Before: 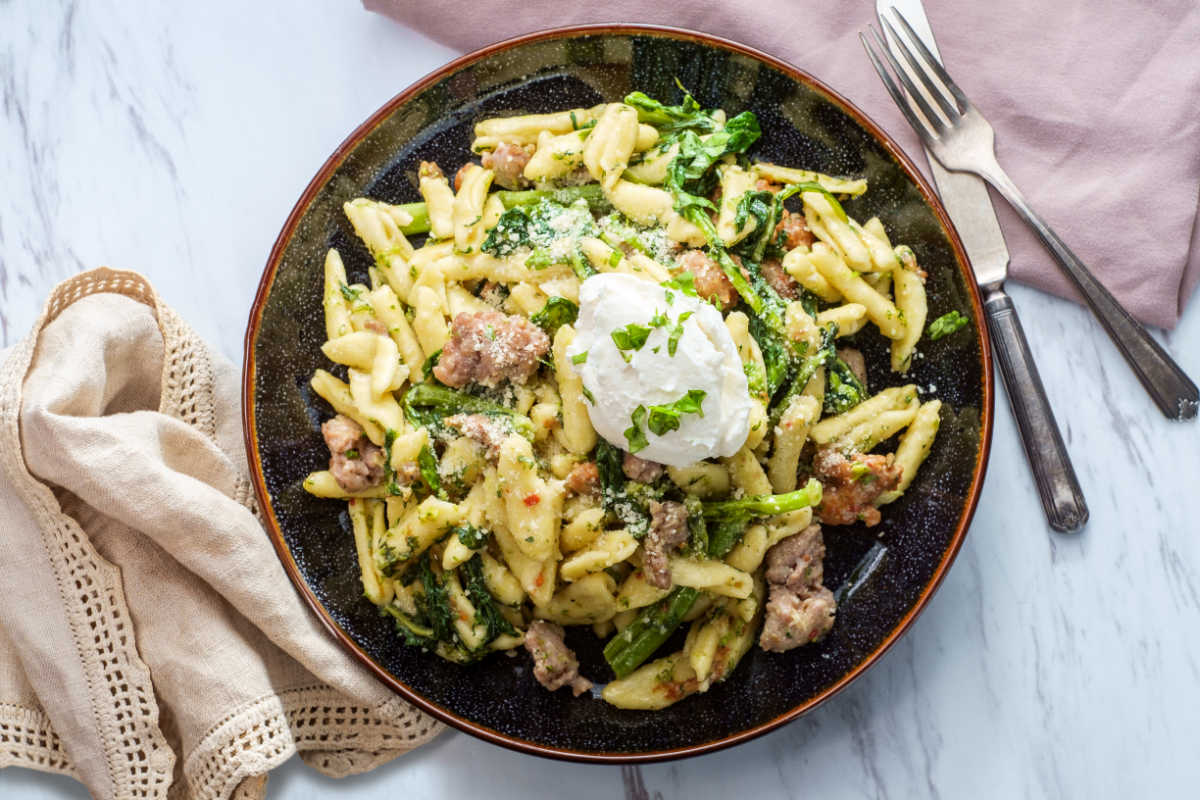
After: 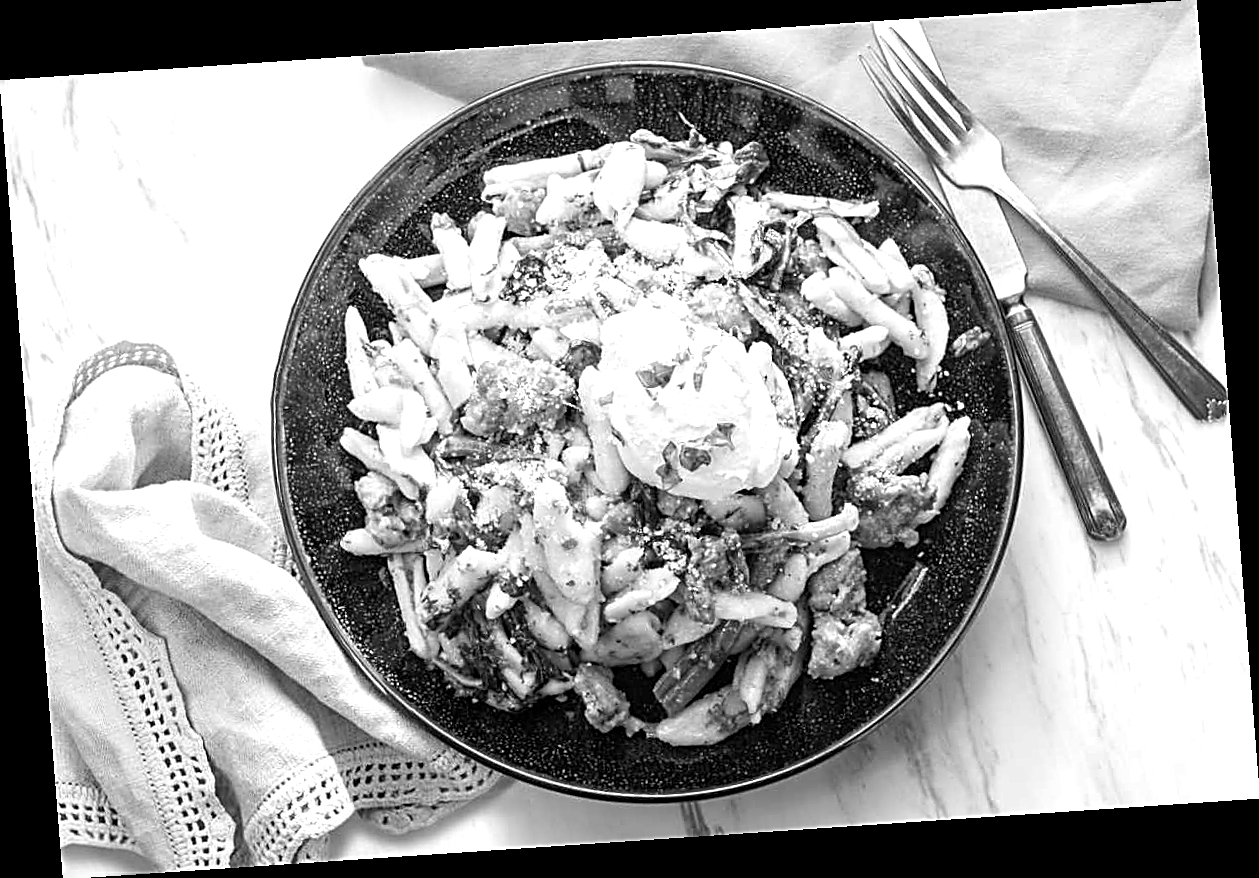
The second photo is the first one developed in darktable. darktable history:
exposure: exposure 0.556 EV, compensate highlight preservation false
sharpen: amount 1
monochrome: on, module defaults
rotate and perspective: rotation -4.2°, shear 0.006, automatic cropping off
